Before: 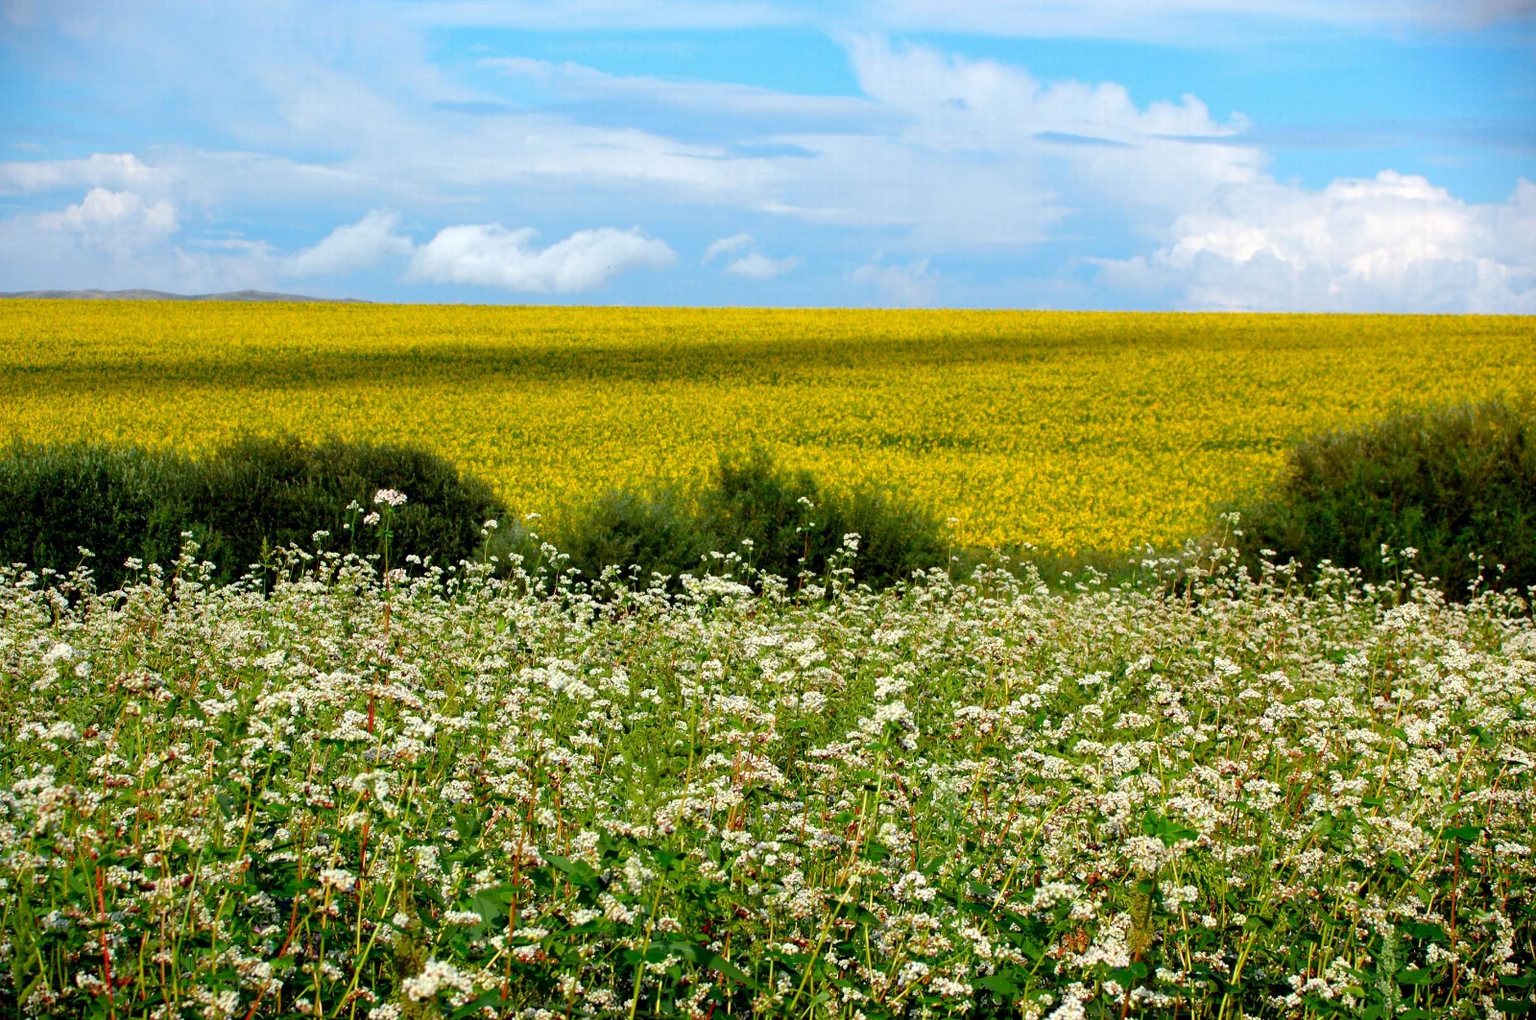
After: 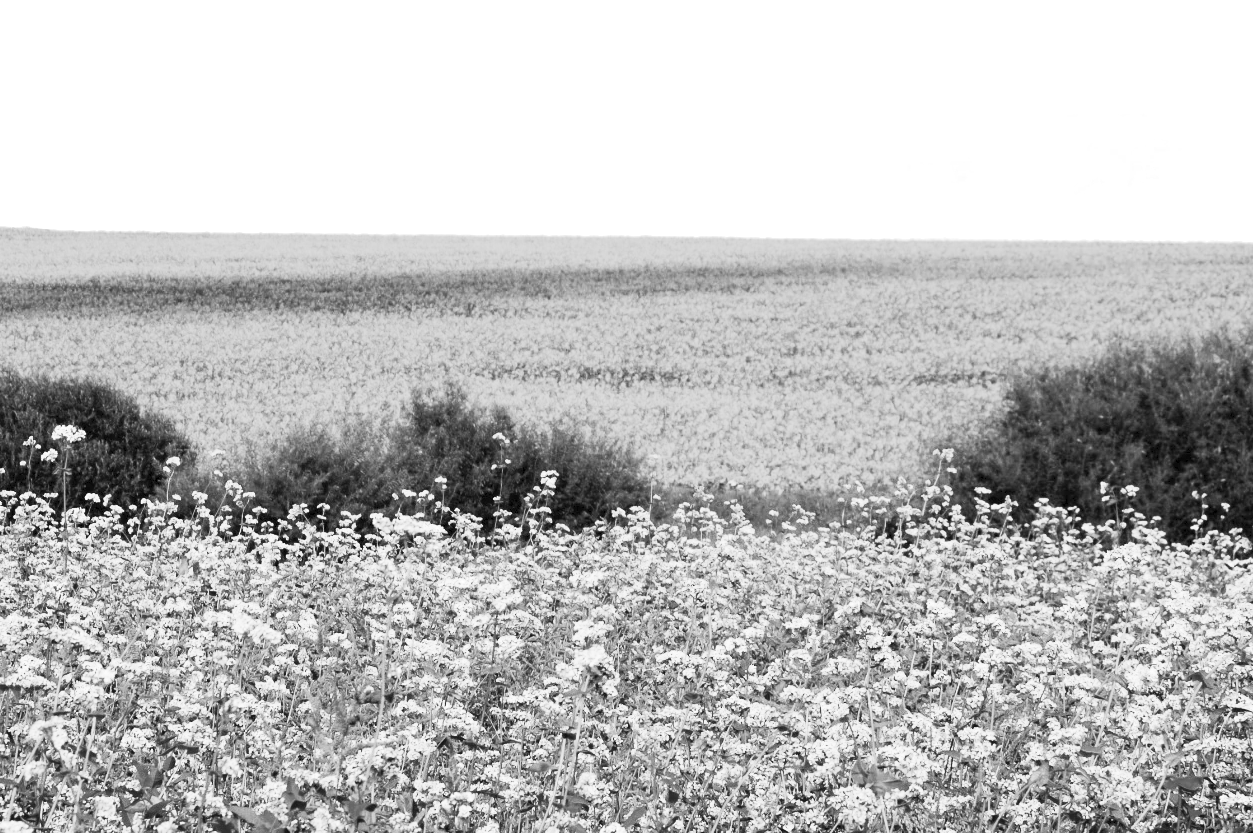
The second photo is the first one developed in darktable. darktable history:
crop and rotate: left 21.171%, top 8.077%, right 0.469%, bottom 13.53%
color zones: curves: ch0 [(0, 0.613) (0.01, 0.613) (0.245, 0.448) (0.498, 0.529) (0.642, 0.665) (0.879, 0.777) (0.99, 0.613)]; ch1 [(0, 0) (0.143, 0) (0.286, 0) (0.429, 0) (0.571, 0) (0.714, 0) (0.857, 0)]
contrast brightness saturation: contrast 0.435, brightness 0.556, saturation -0.197
